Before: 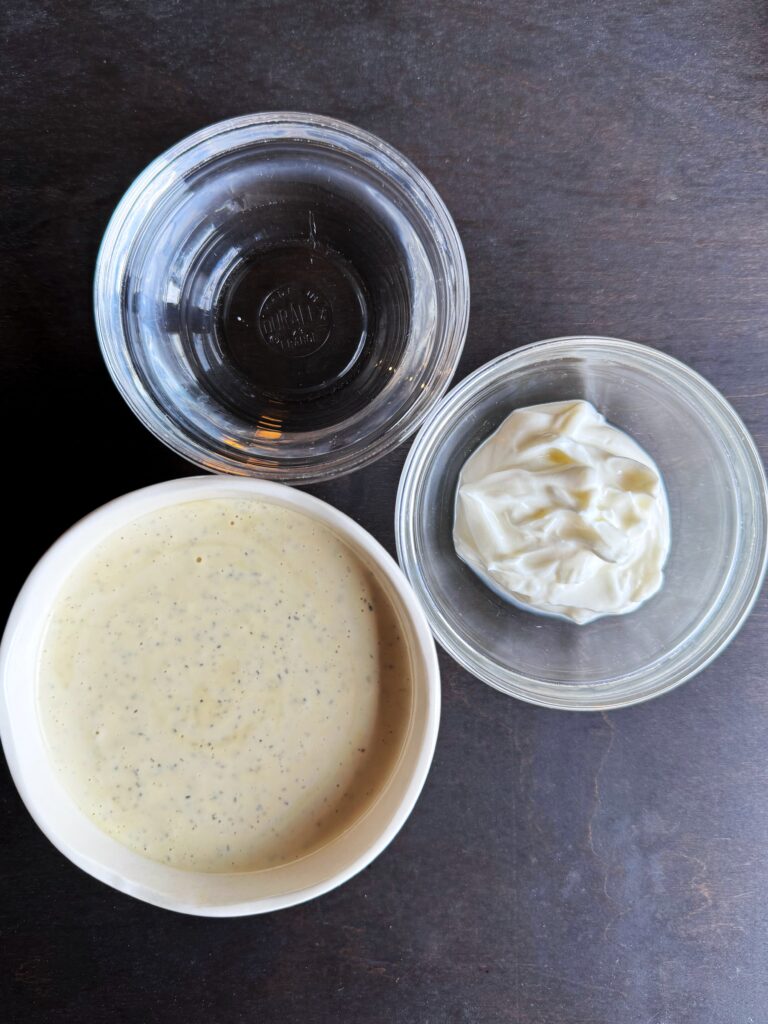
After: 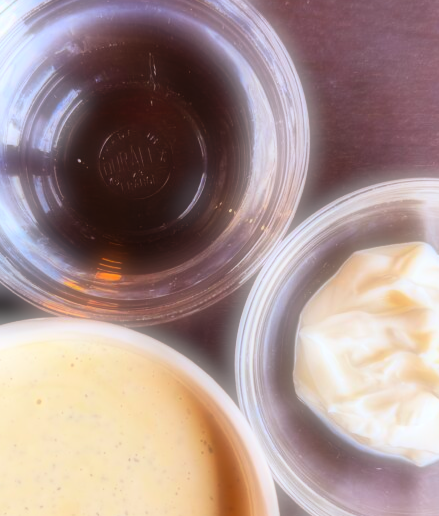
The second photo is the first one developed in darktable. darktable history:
crop: left 20.932%, top 15.471%, right 21.848%, bottom 34.081%
rgb levels: mode RGB, independent channels, levels [[0, 0.5, 1], [0, 0.521, 1], [0, 0.536, 1]]
soften: on, module defaults
contrast brightness saturation: contrast 0.2, brightness 0.2, saturation 0.8
